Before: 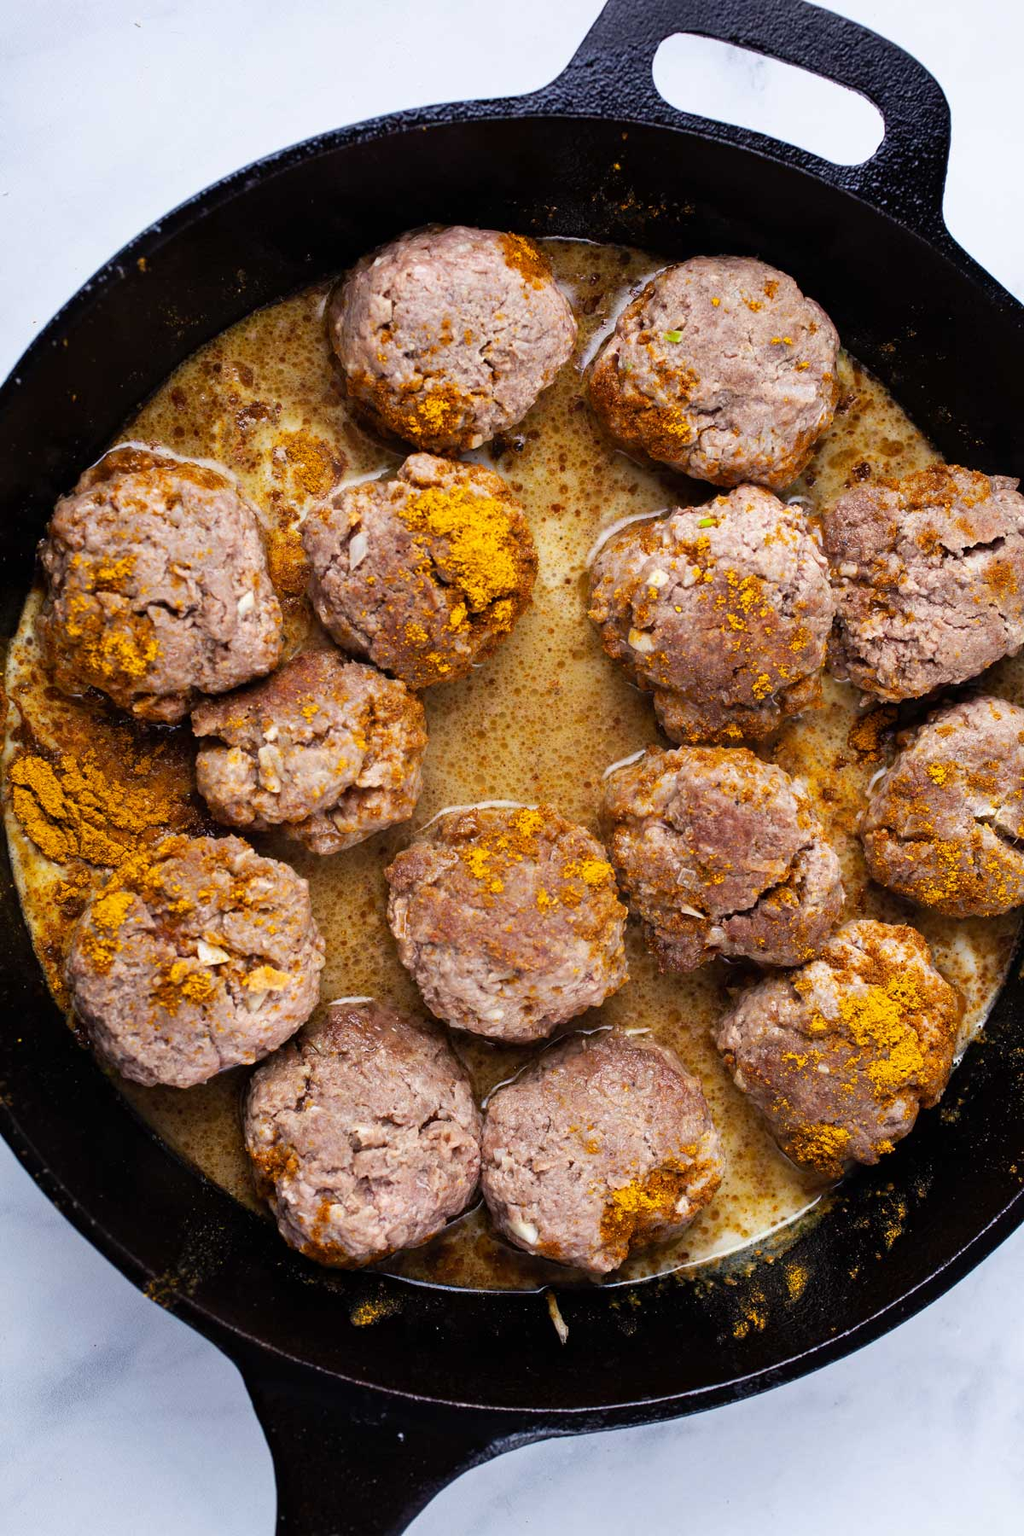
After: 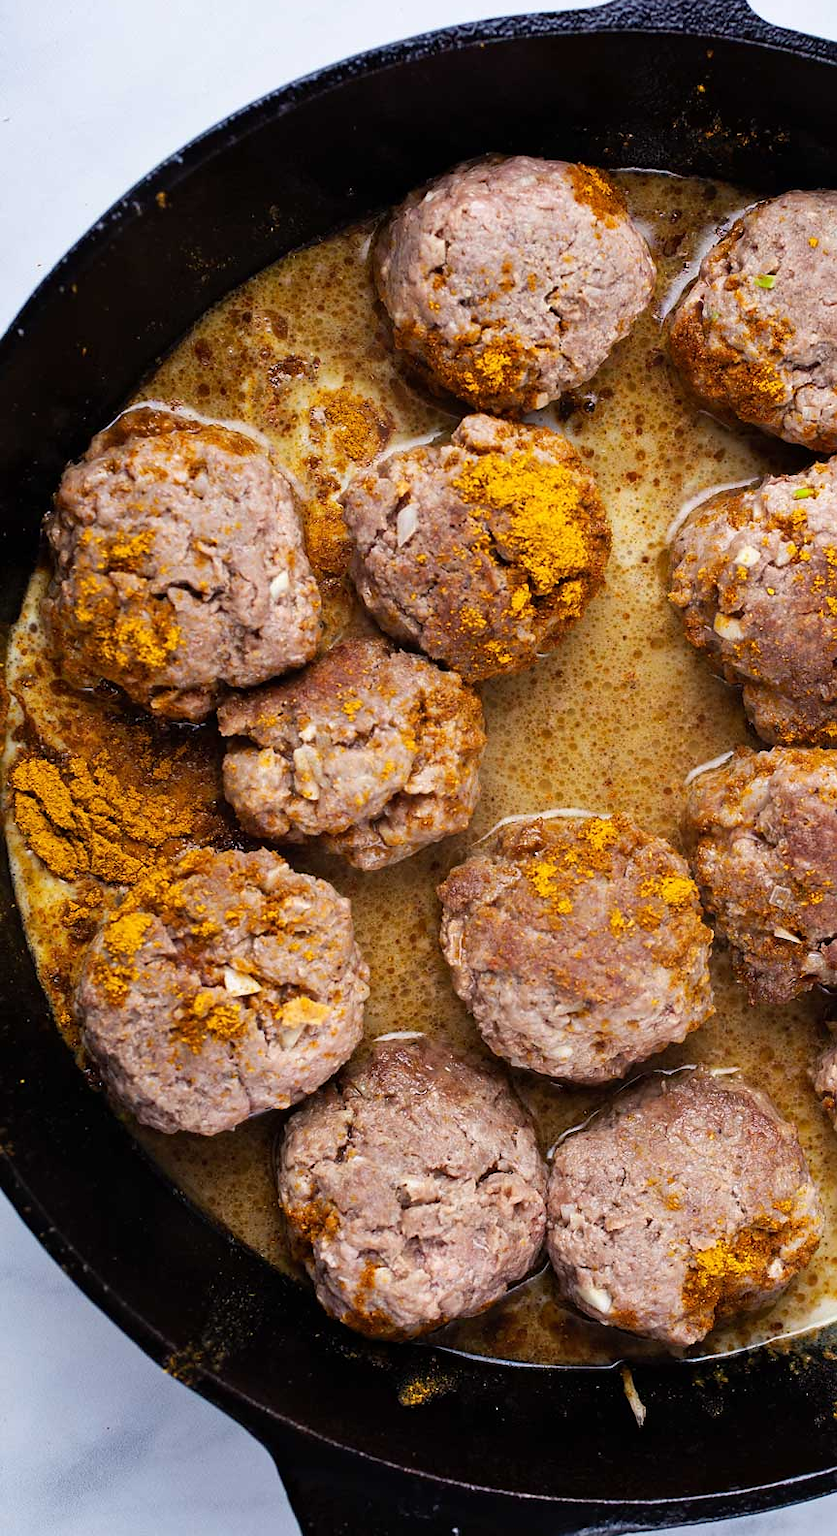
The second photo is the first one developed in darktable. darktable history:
sharpen: radius 1, threshold 1
crop: top 5.803%, right 27.864%, bottom 5.804%
